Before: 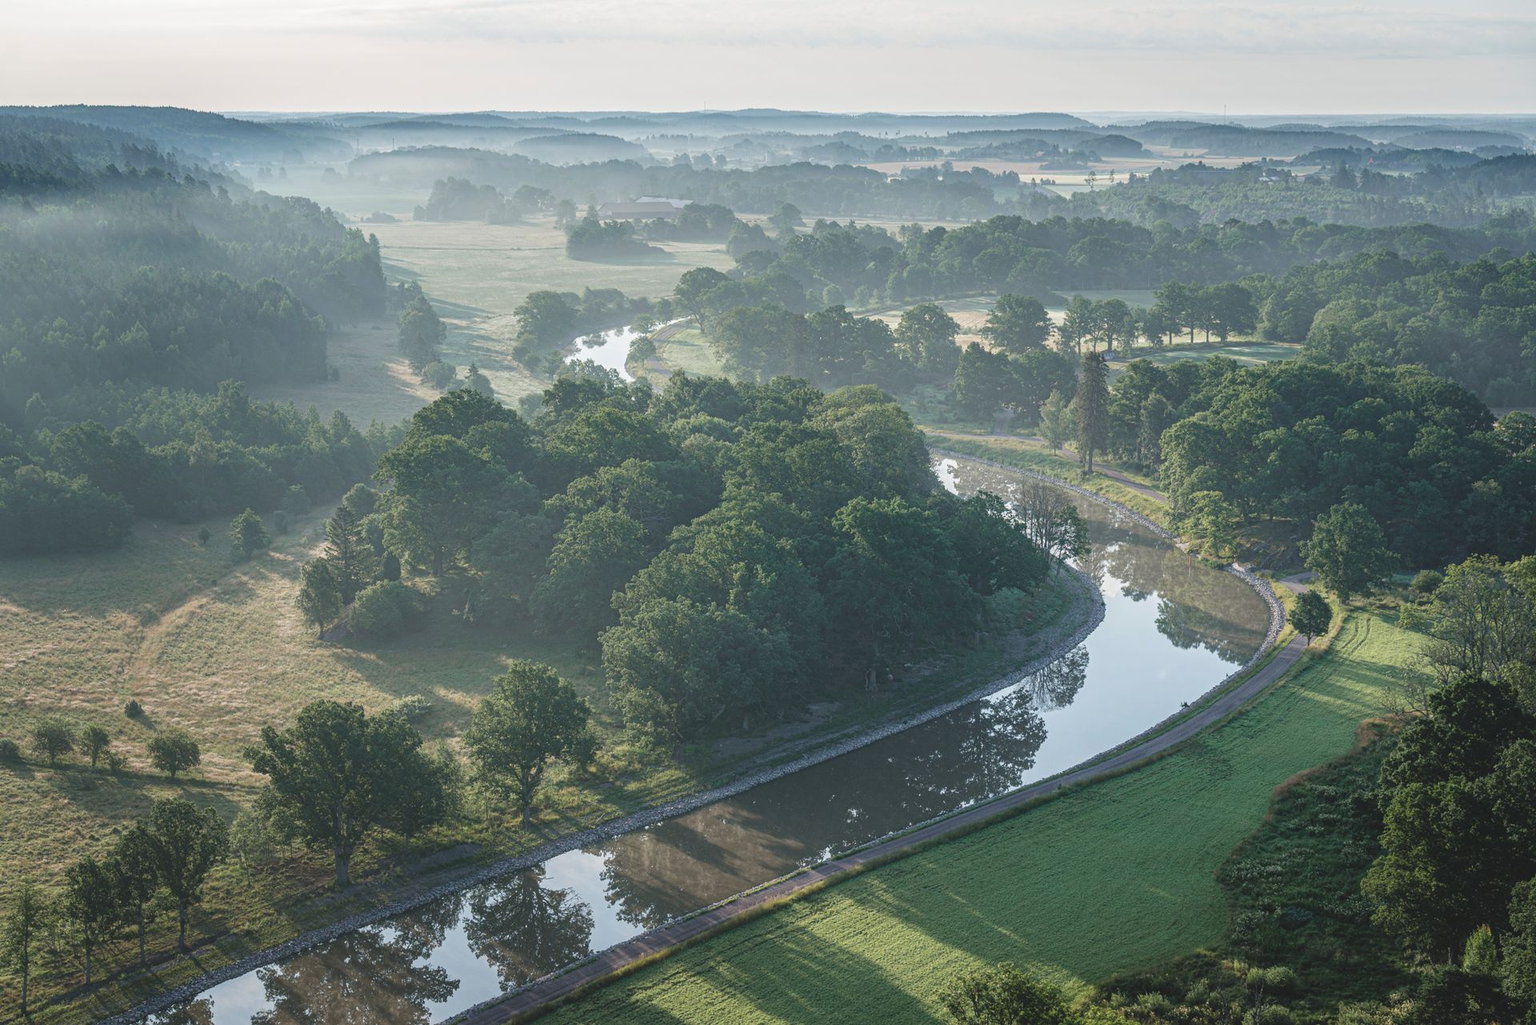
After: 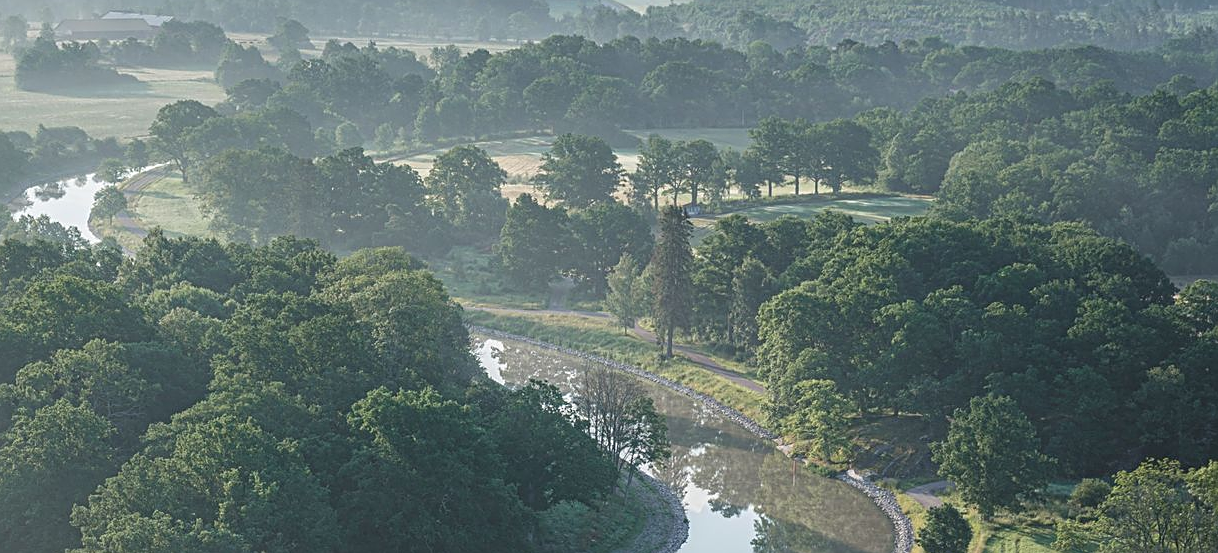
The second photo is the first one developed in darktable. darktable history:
crop: left 36.119%, top 18.273%, right 0.398%, bottom 38.492%
sharpen: on, module defaults
